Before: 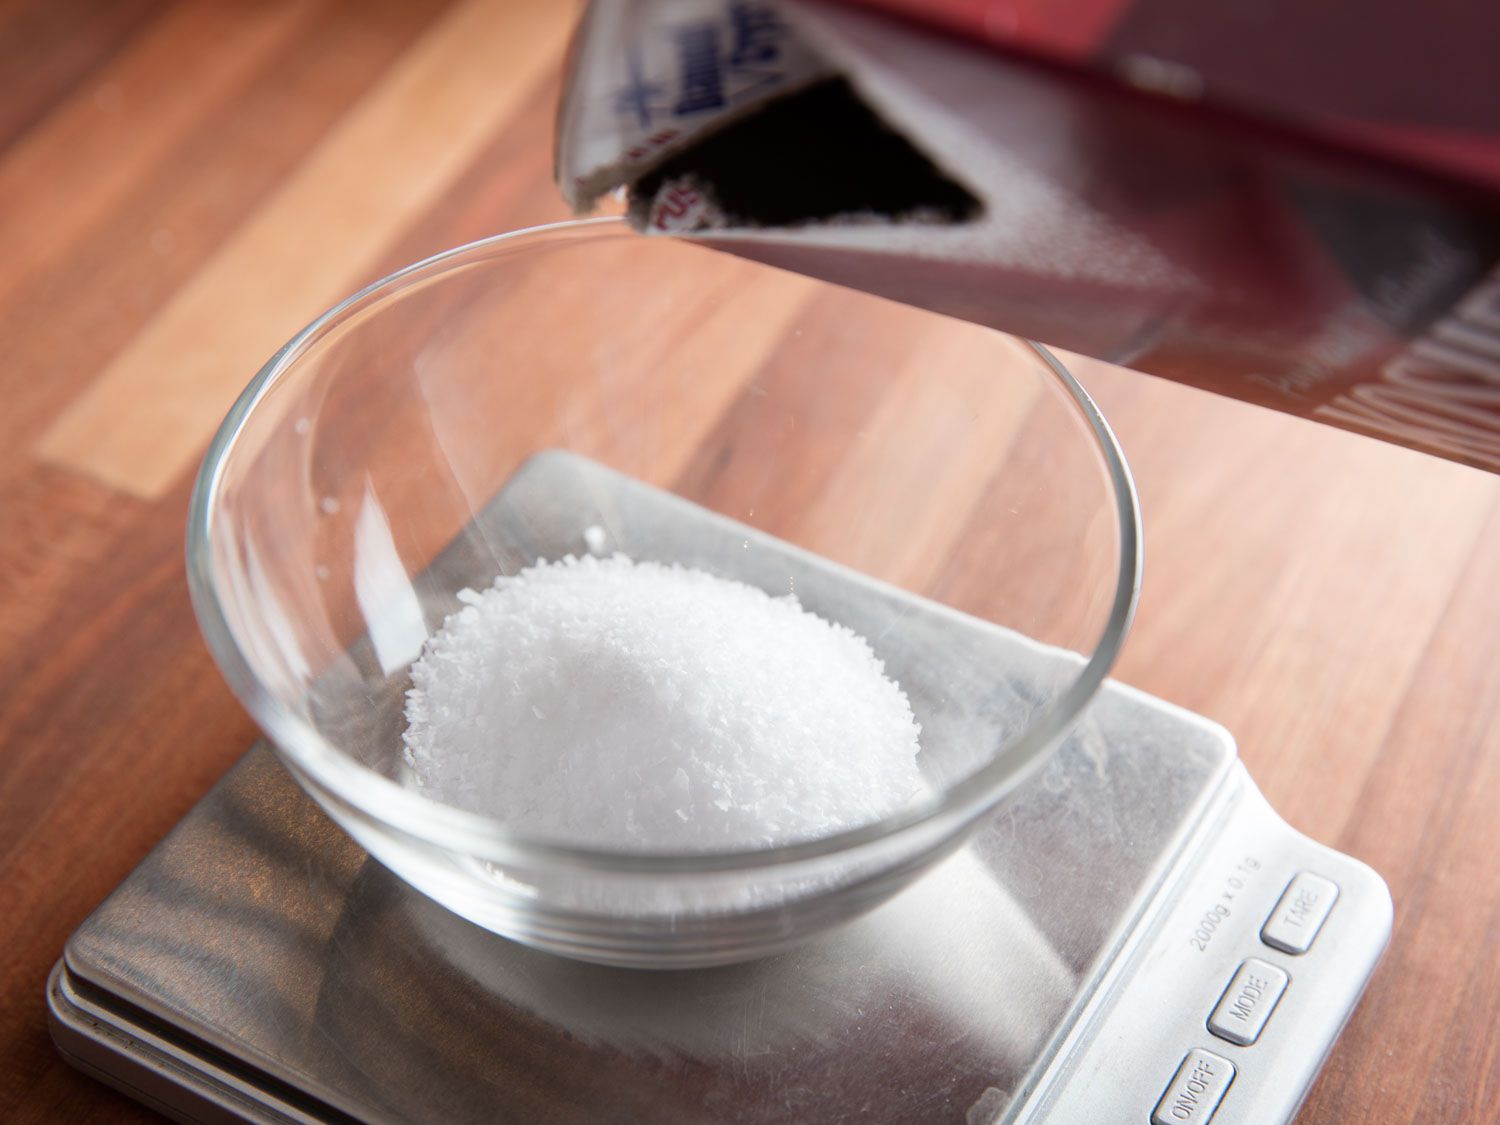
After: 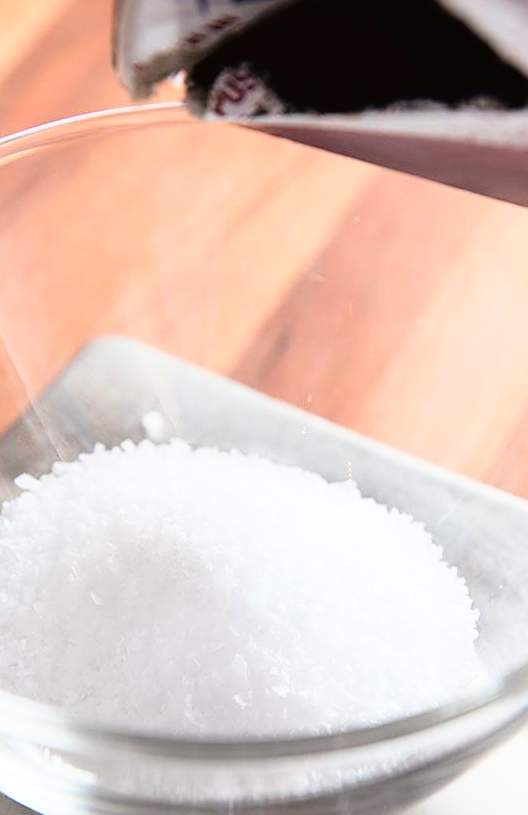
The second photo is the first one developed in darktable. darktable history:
crop and rotate: left 29.476%, top 10.214%, right 35.32%, bottom 17.333%
tone curve: curves: ch0 [(0, 0.016) (0.11, 0.039) (0.259, 0.235) (0.383, 0.437) (0.499, 0.597) (0.733, 0.867) (0.843, 0.948) (1, 1)], color space Lab, linked channels, preserve colors none
sharpen: on, module defaults
